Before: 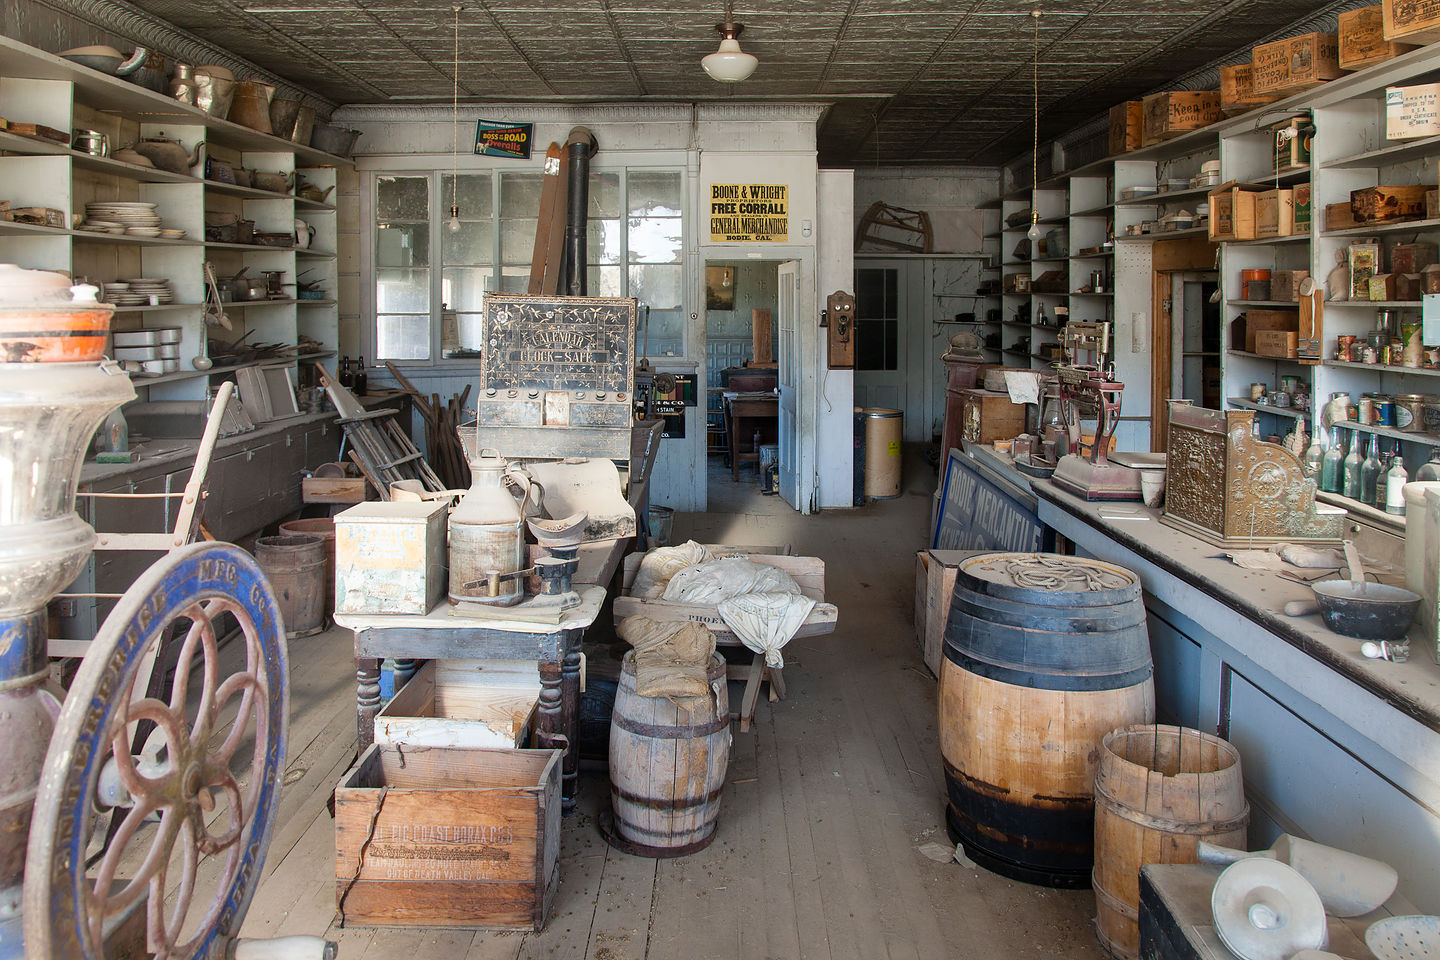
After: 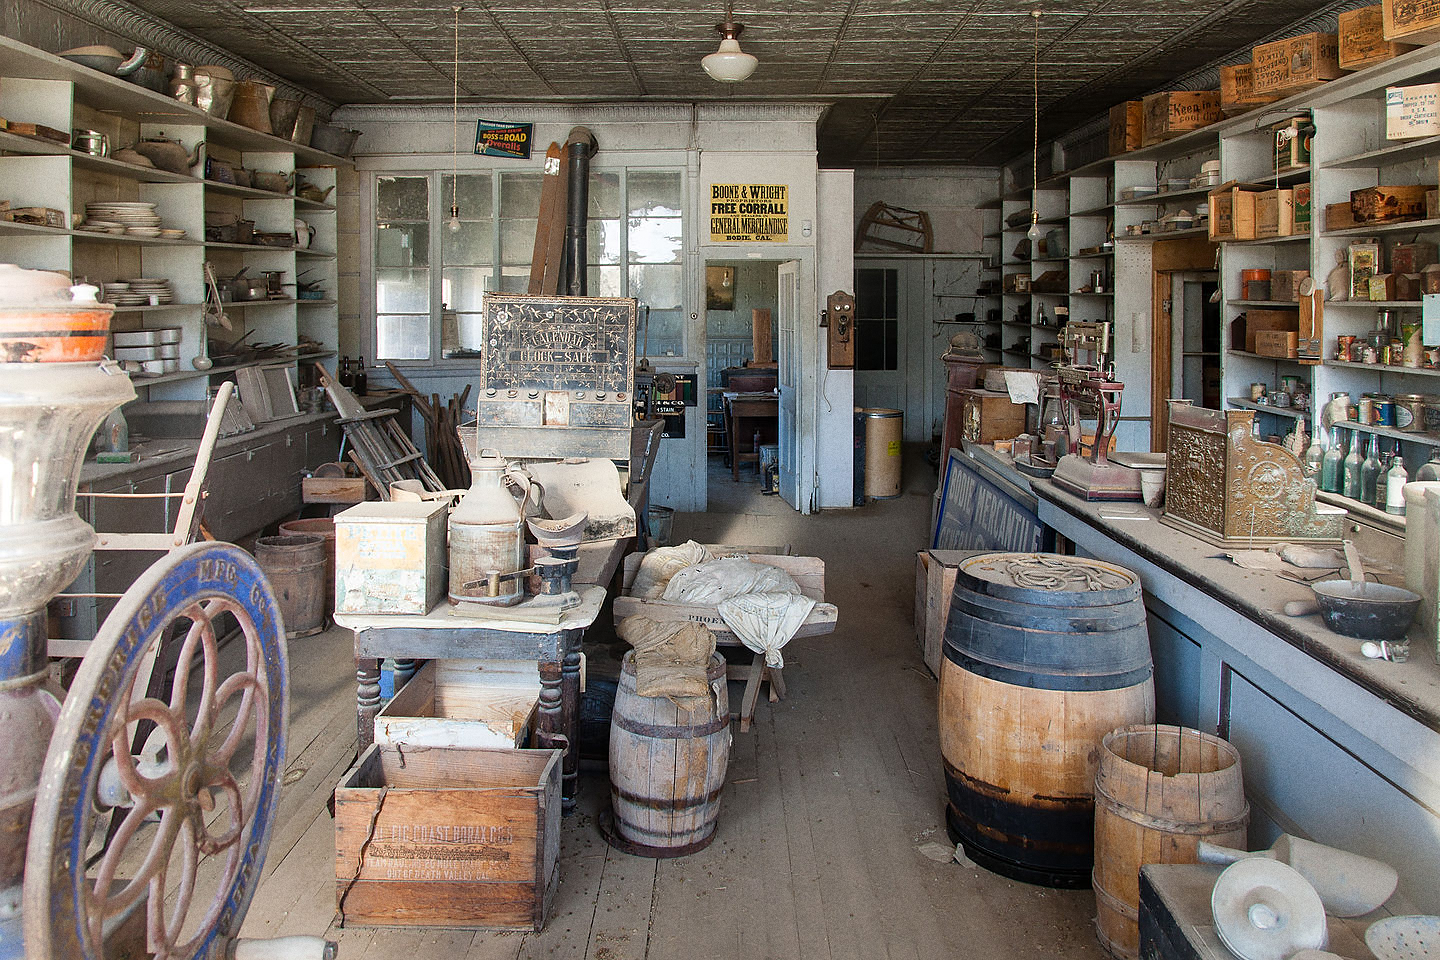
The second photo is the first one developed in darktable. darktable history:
sharpen: radius 1, threshold 1
grain: strength 26%
